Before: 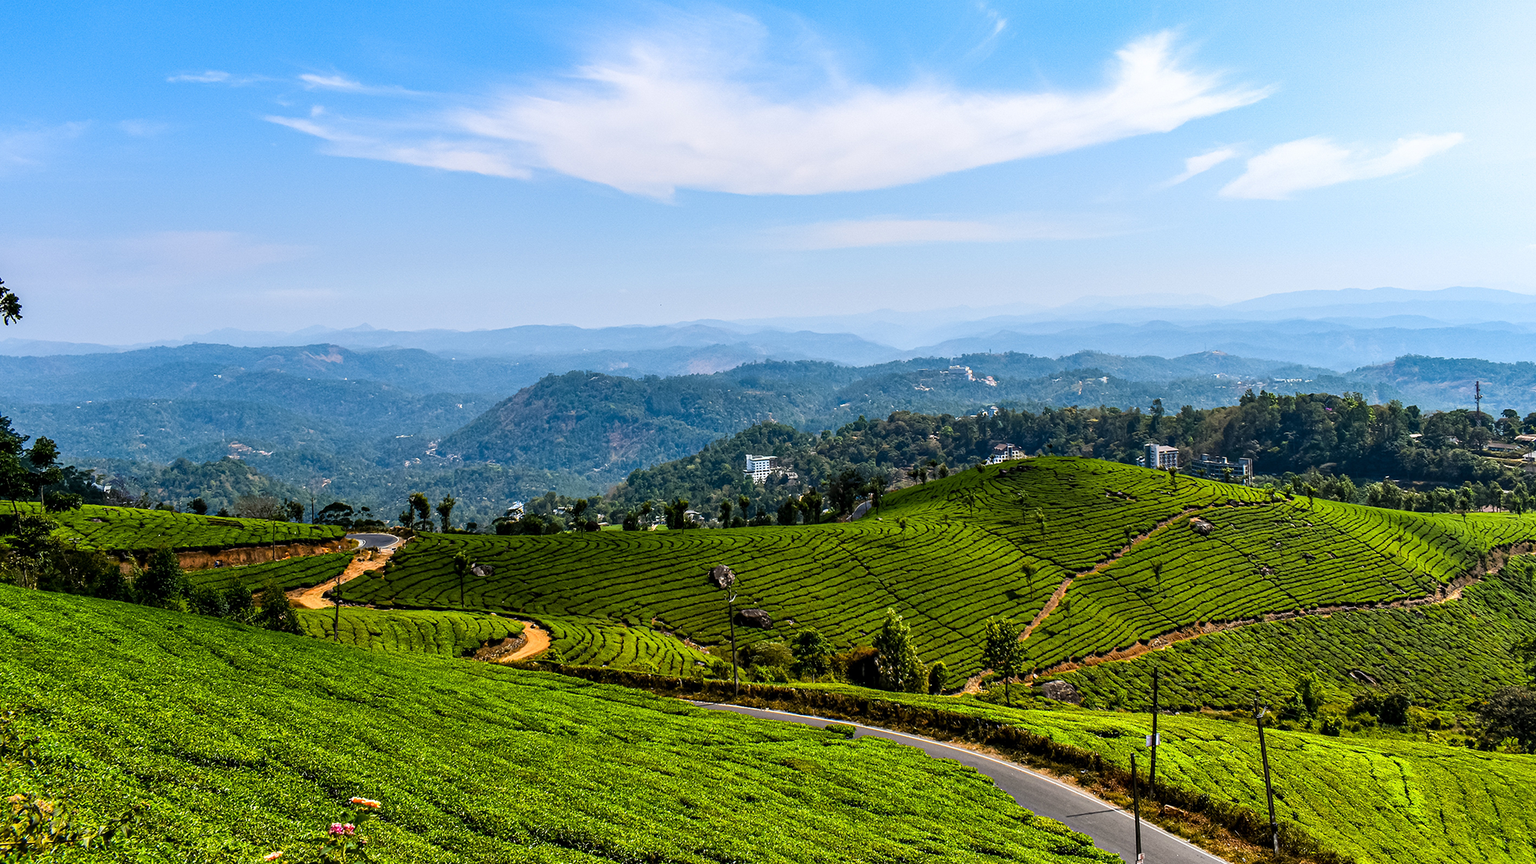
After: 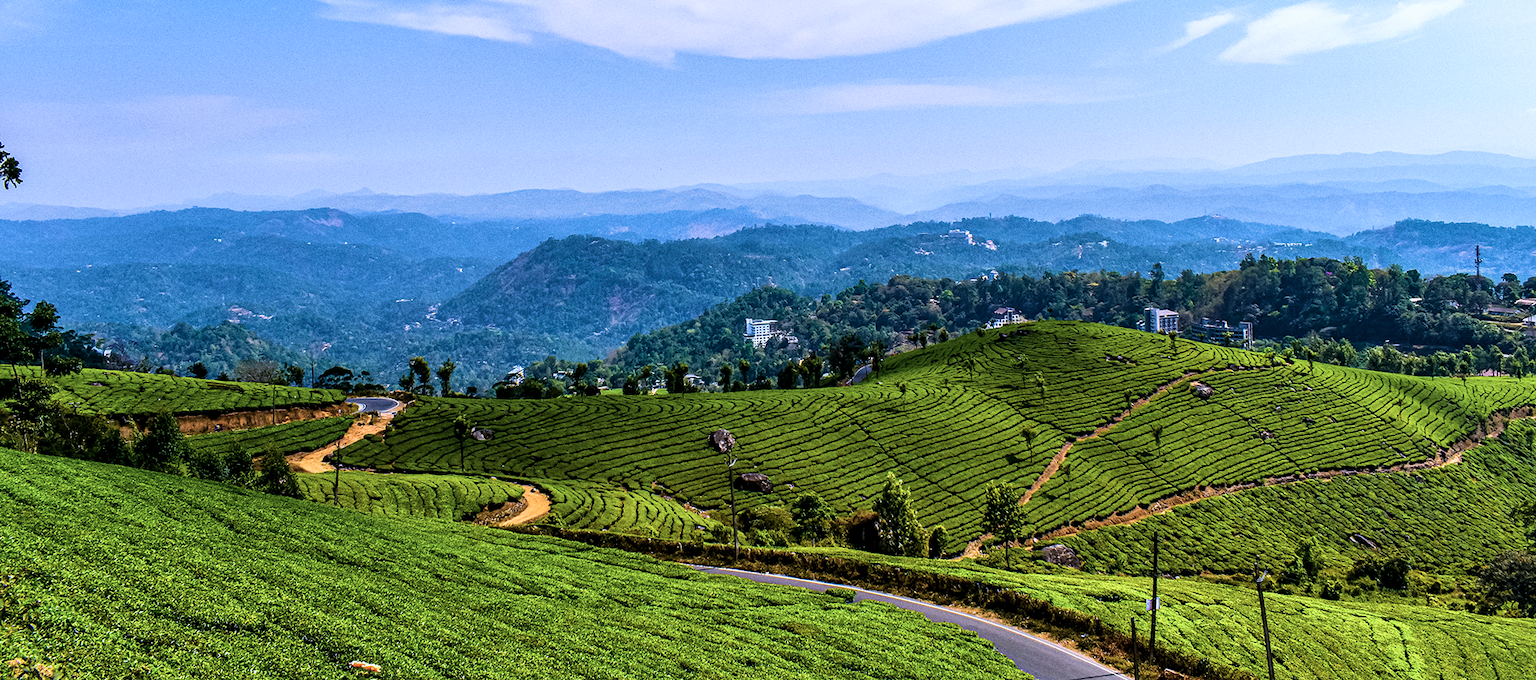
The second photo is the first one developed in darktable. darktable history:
velvia: strength 67.07%, mid-tones bias 0.972
crop and rotate: top 15.774%, bottom 5.506%
color contrast: green-magenta contrast 0.84, blue-yellow contrast 0.86
color calibration: illuminant custom, x 0.373, y 0.388, temperature 4269.97 K
shadows and highlights: shadows 37.27, highlights -28.18, soften with gaussian
local contrast: mode bilateral grid, contrast 20, coarseness 50, detail 120%, midtone range 0.2
grain: coarseness 0.09 ISO
